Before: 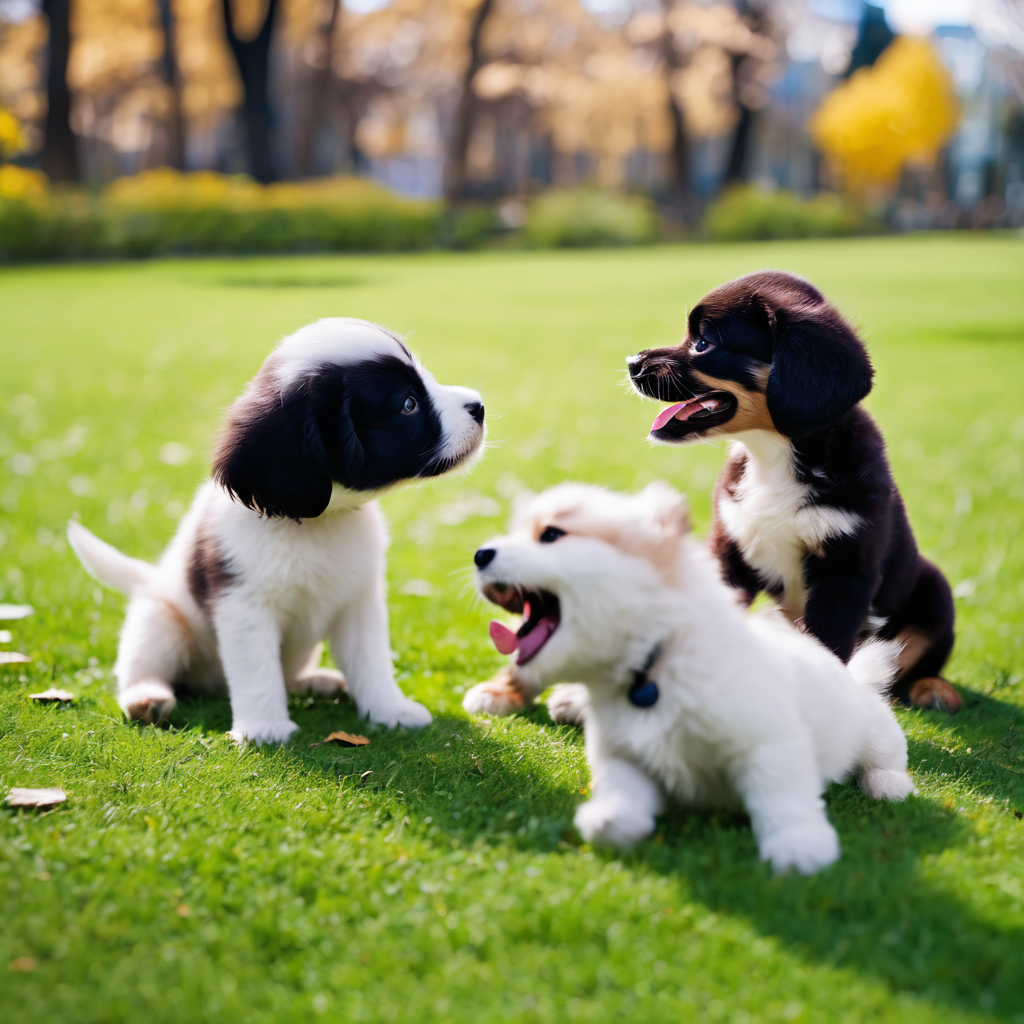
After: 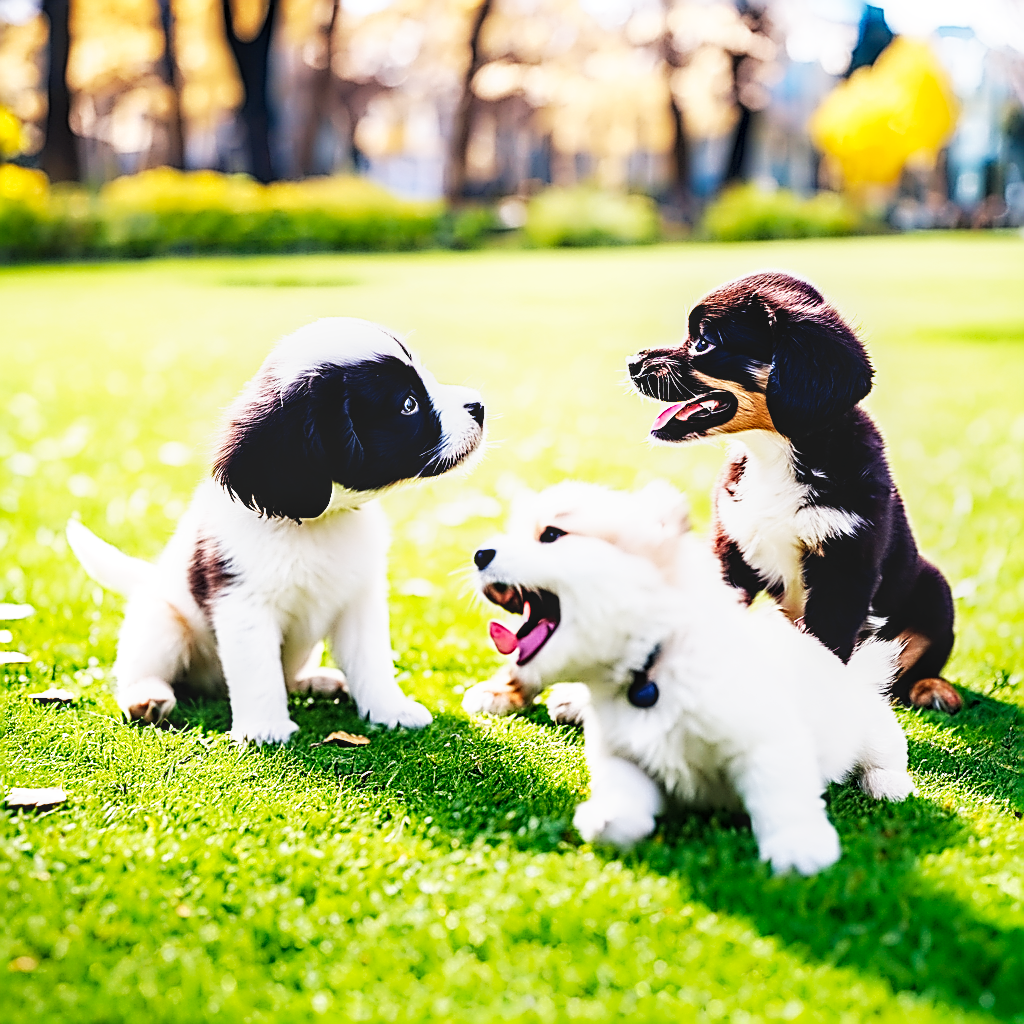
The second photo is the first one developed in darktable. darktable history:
local contrast: on, module defaults
sharpen: amount 1.988
base curve: curves: ch0 [(0, 0) (0.007, 0.004) (0.027, 0.03) (0.046, 0.07) (0.207, 0.54) (0.442, 0.872) (0.673, 0.972) (1, 1)], preserve colors none
